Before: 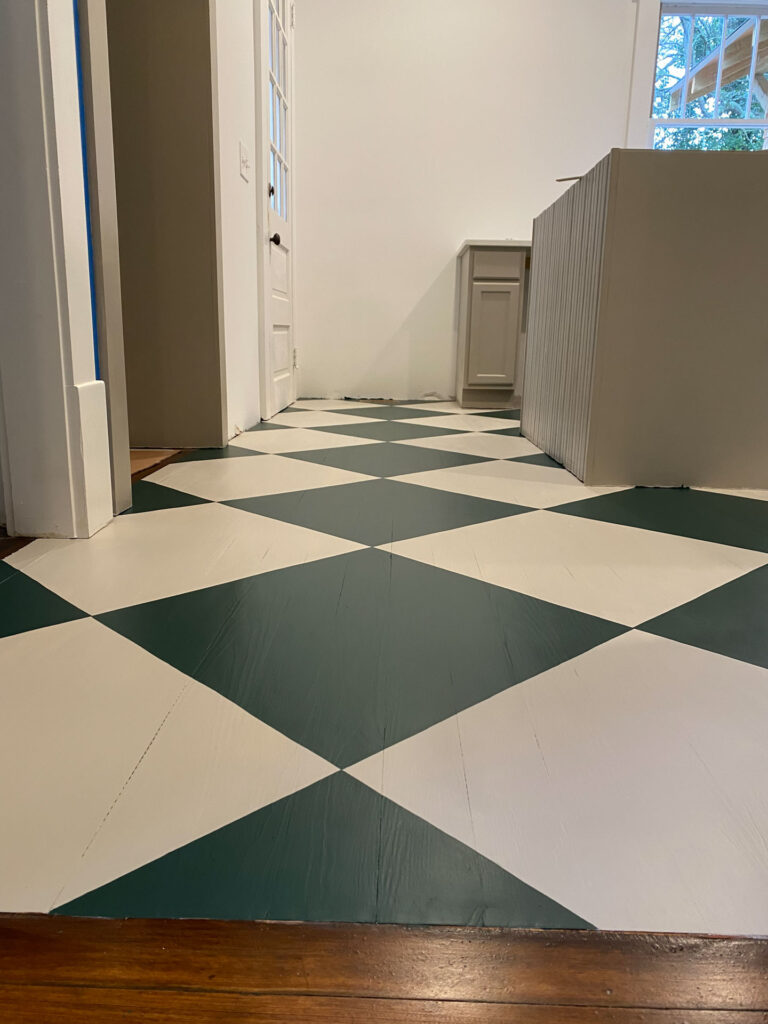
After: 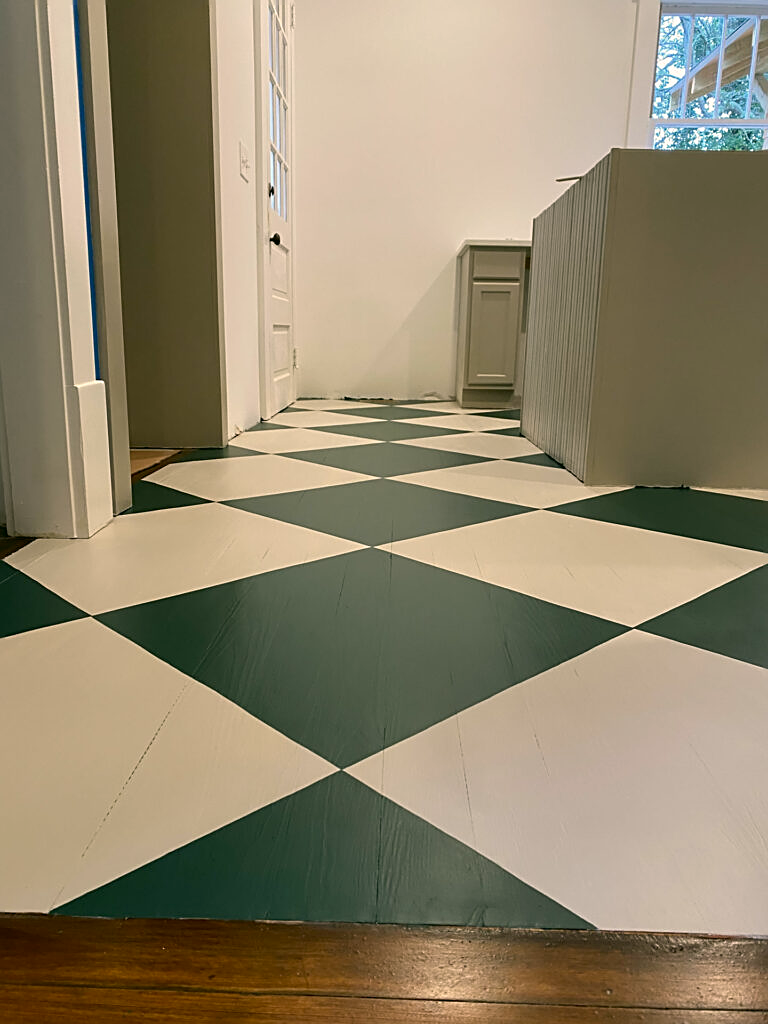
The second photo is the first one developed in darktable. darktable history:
color correction: highlights a* 4.48, highlights b* 4.95, shadows a* -7.52, shadows b* 5.04
sharpen: on, module defaults
